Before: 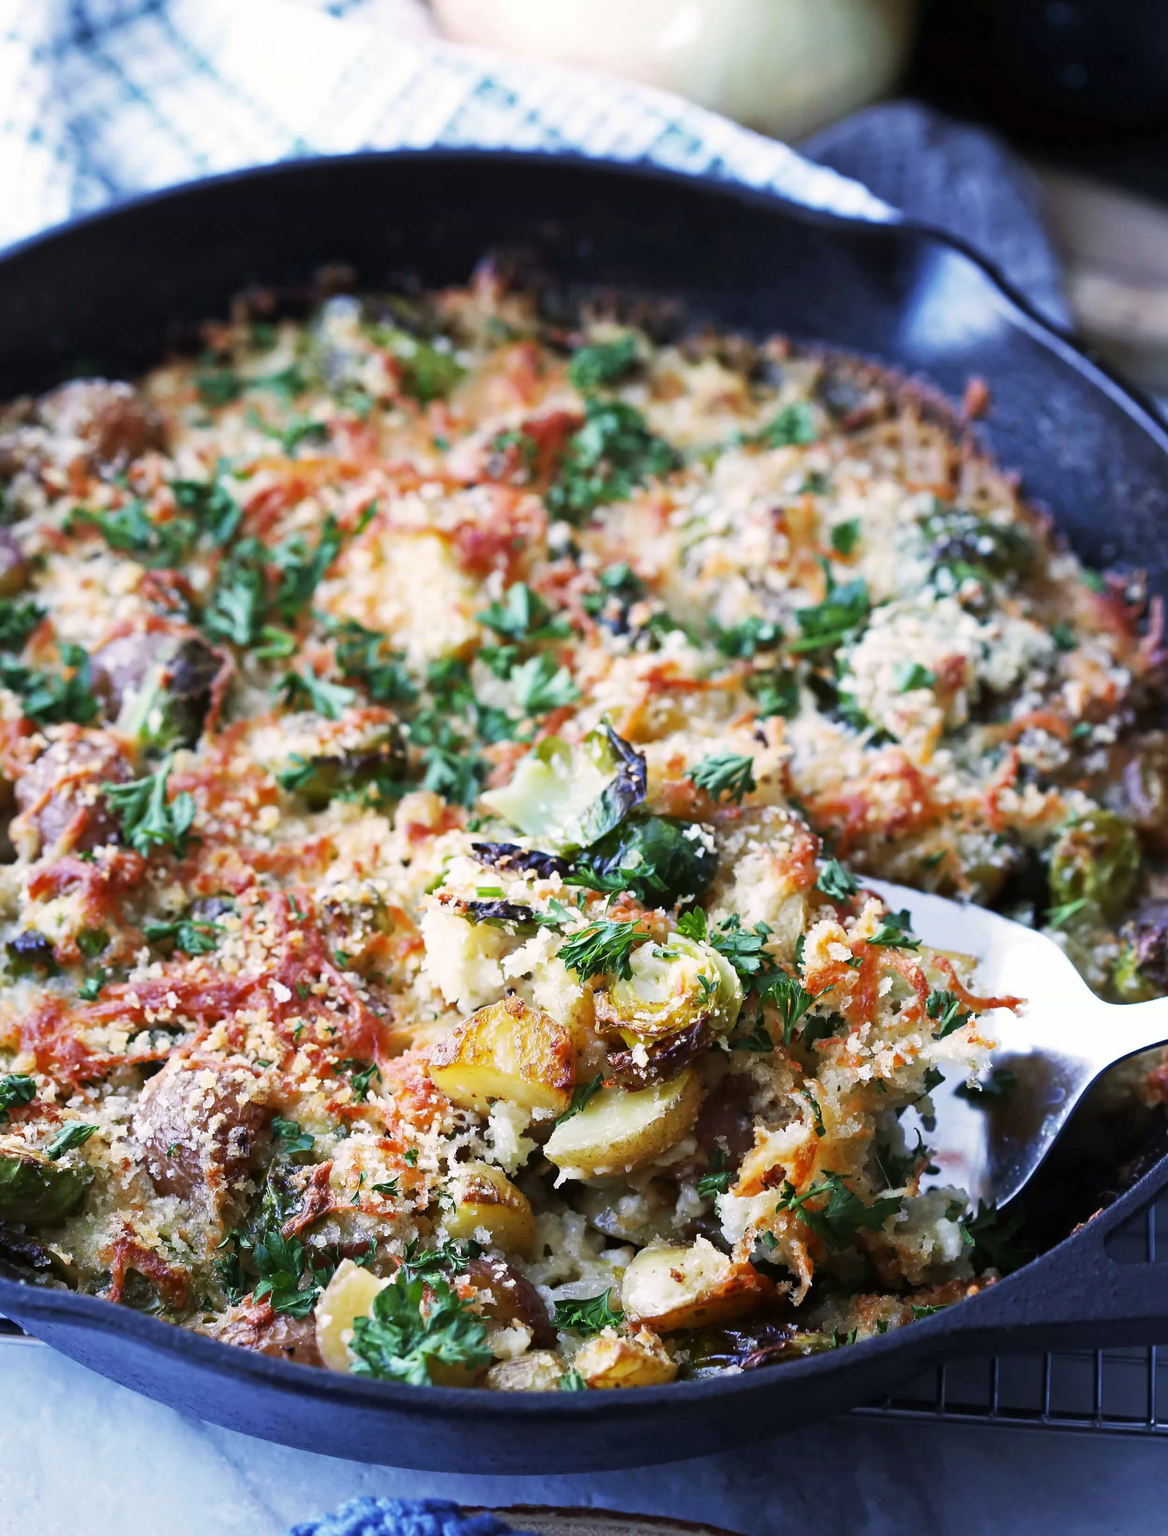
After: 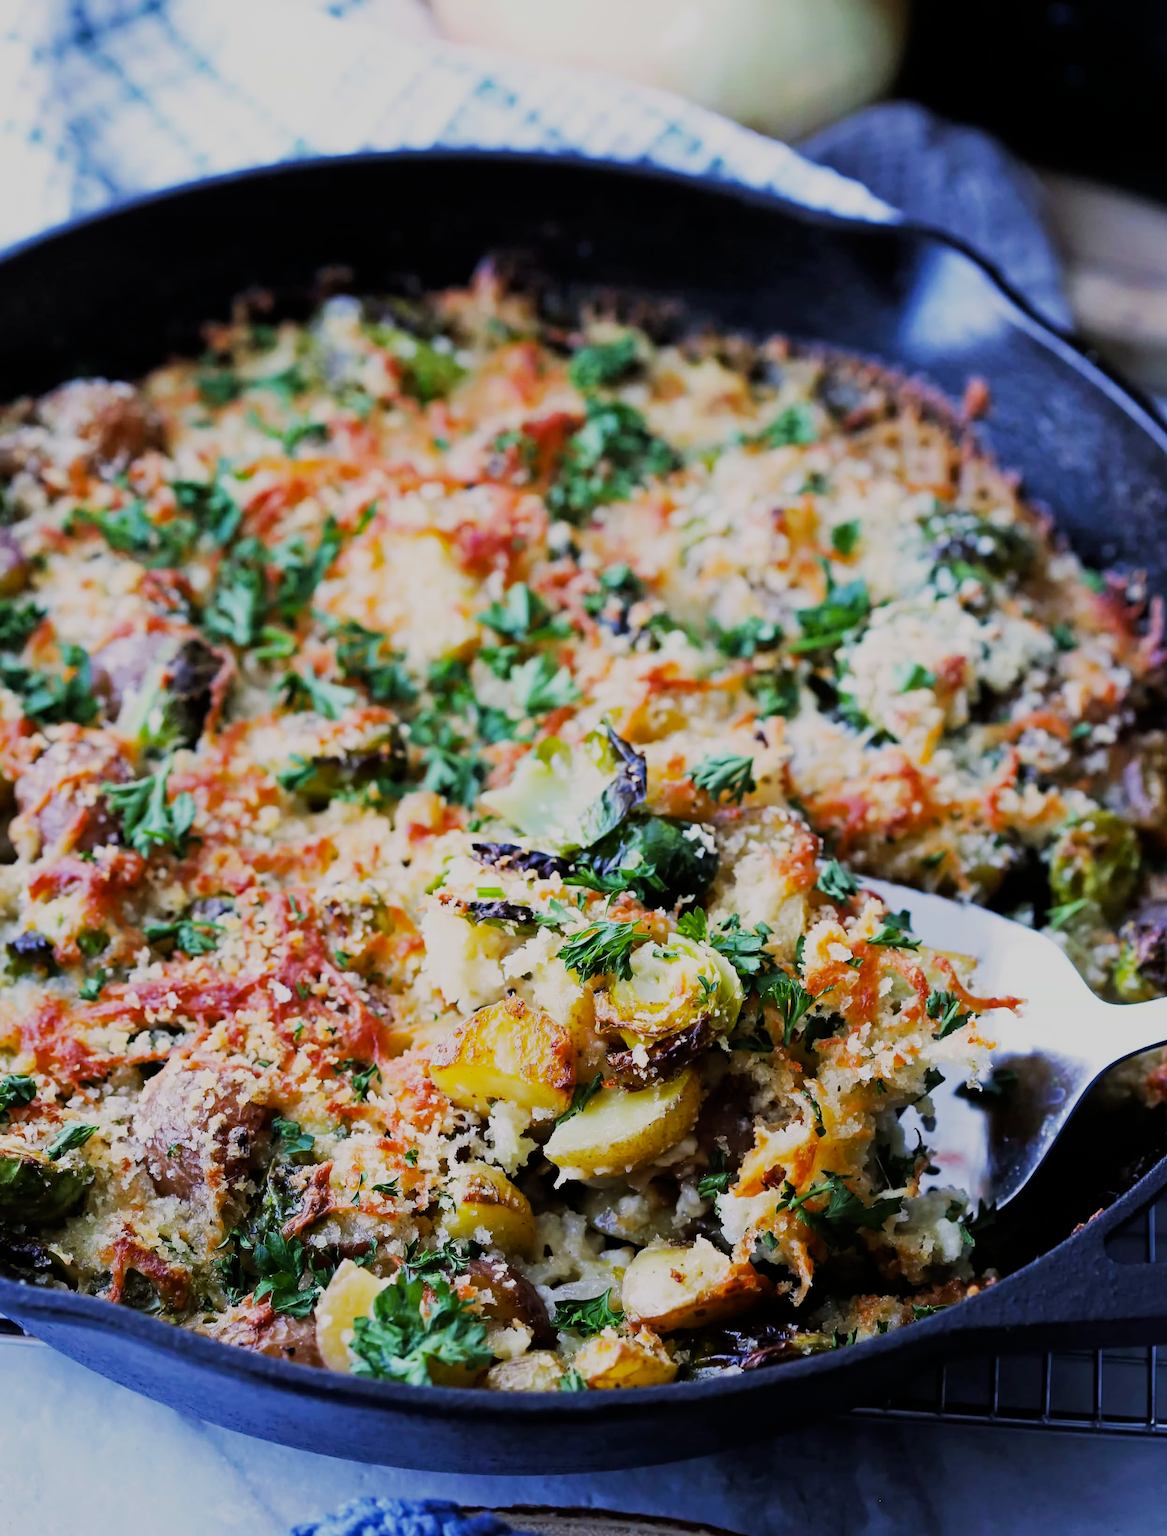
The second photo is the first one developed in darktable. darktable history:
color balance rgb: perceptual saturation grading › global saturation 19.672%, global vibrance 11.266%
filmic rgb: black relative exposure -9.17 EV, white relative exposure 6.78 EV, threshold 5.97 EV, hardness 3.08, contrast 1.05, enable highlight reconstruction true
